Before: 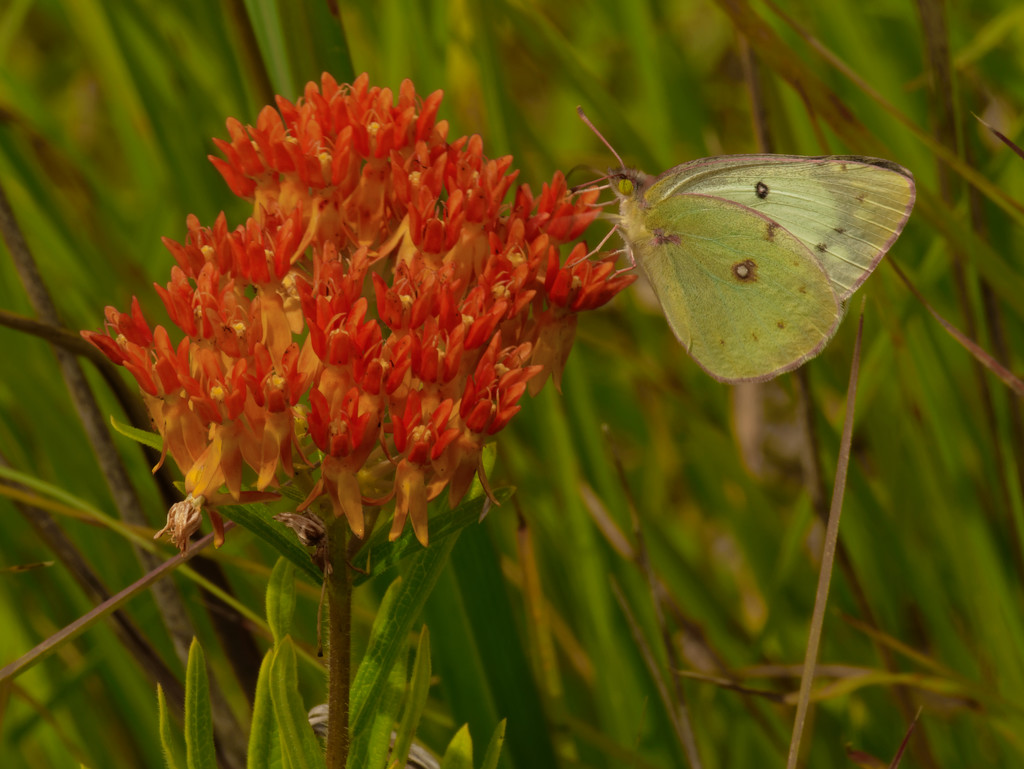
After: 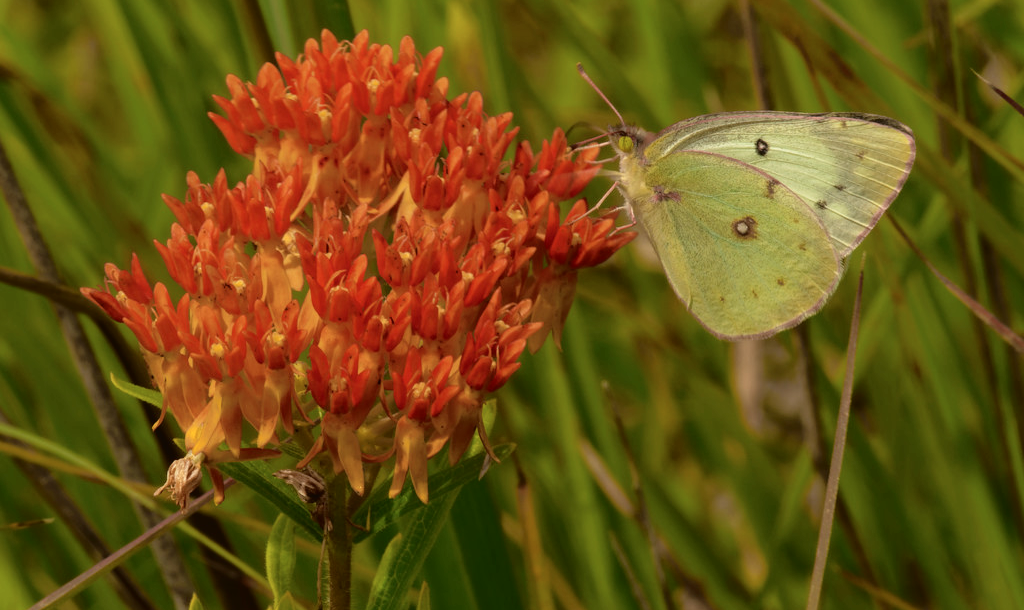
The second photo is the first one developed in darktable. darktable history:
tone curve: curves: ch0 [(0, 0) (0.003, 0.025) (0.011, 0.025) (0.025, 0.029) (0.044, 0.035) (0.069, 0.053) (0.1, 0.083) (0.136, 0.118) (0.177, 0.163) (0.224, 0.22) (0.277, 0.295) (0.335, 0.371) (0.399, 0.444) (0.468, 0.524) (0.543, 0.618) (0.623, 0.702) (0.709, 0.79) (0.801, 0.89) (0.898, 0.973) (1, 1)], color space Lab, independent channels, preserve colors none
crop and rotate: top 5.65%, bottom 15%
